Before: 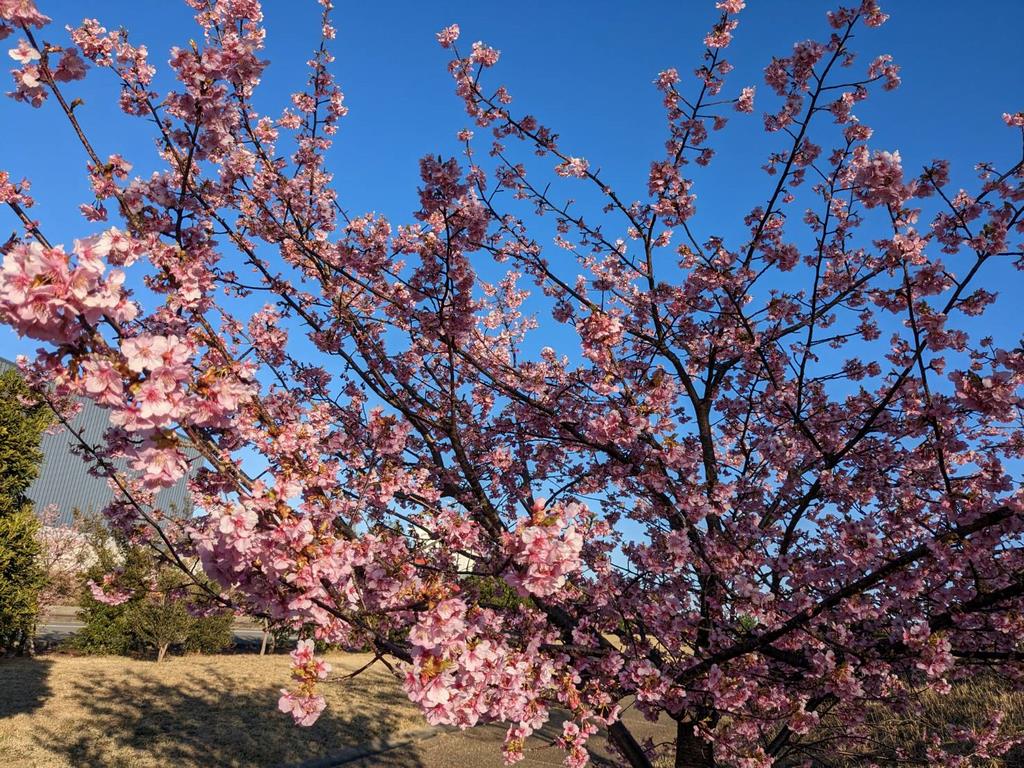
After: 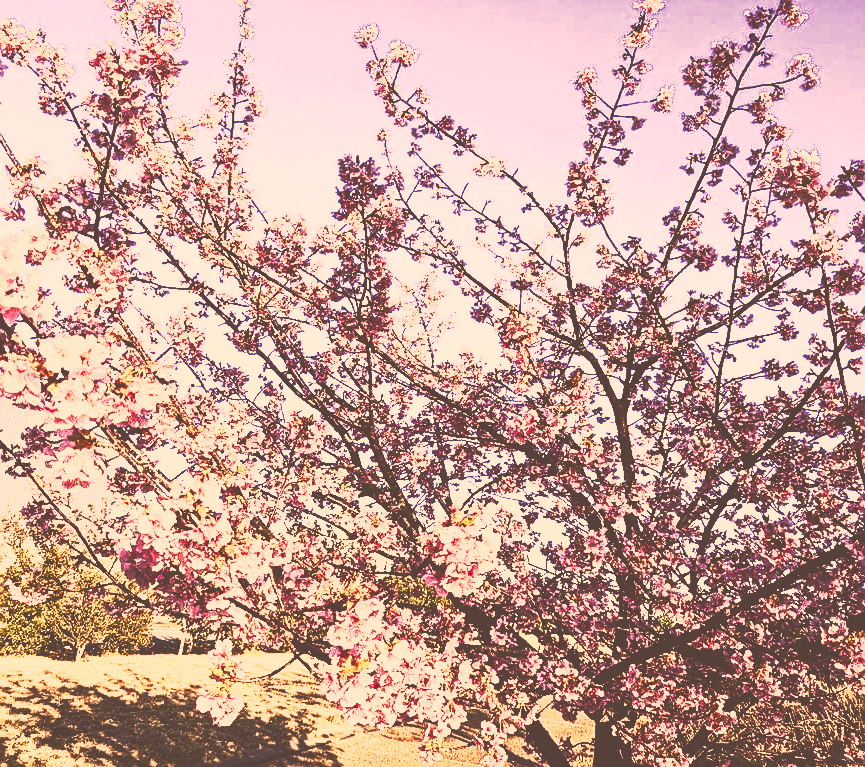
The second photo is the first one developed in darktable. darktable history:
crop: left 8.089%, right 7.412%
contrast brightness saturation: contrast 0.396, brightness 0.1, saturation 0.213
exposure: black level correction 0.013, compensate exposure bias true, compensate highlight preservation false
sharpen: amount 0.595
tone curve: curves: ch0 [(0, 0) (0.003, 0.202) (0.011, 0.205) (0.025, 0.222) (0.044, 0.258) (0.069, 0.298) (0.1, 0.321) (0.136, 0.333) (0.177, 0.38) (0.224, 0.439) (0.277, 0.51) (0.335, 0.594) (0.399, 0.675) (0.468, 0.743) (0.543, 0.805) (0.623, 0.861) (0.709, 0.905) (0.801, 0.931) (0.898, 0.941) (1, 1)], preserve colors none
color correction: highlights a* 39.76, highlights b* 39.84, saturation 0.687
base curve: curves: ch0 [(0, 0.015) (0.085, 0.116) (0.134, 0.298) (0.19, 0.545) (0.296, 0.764) (0.599, 0.982) (1, 1)], preserve colors none
